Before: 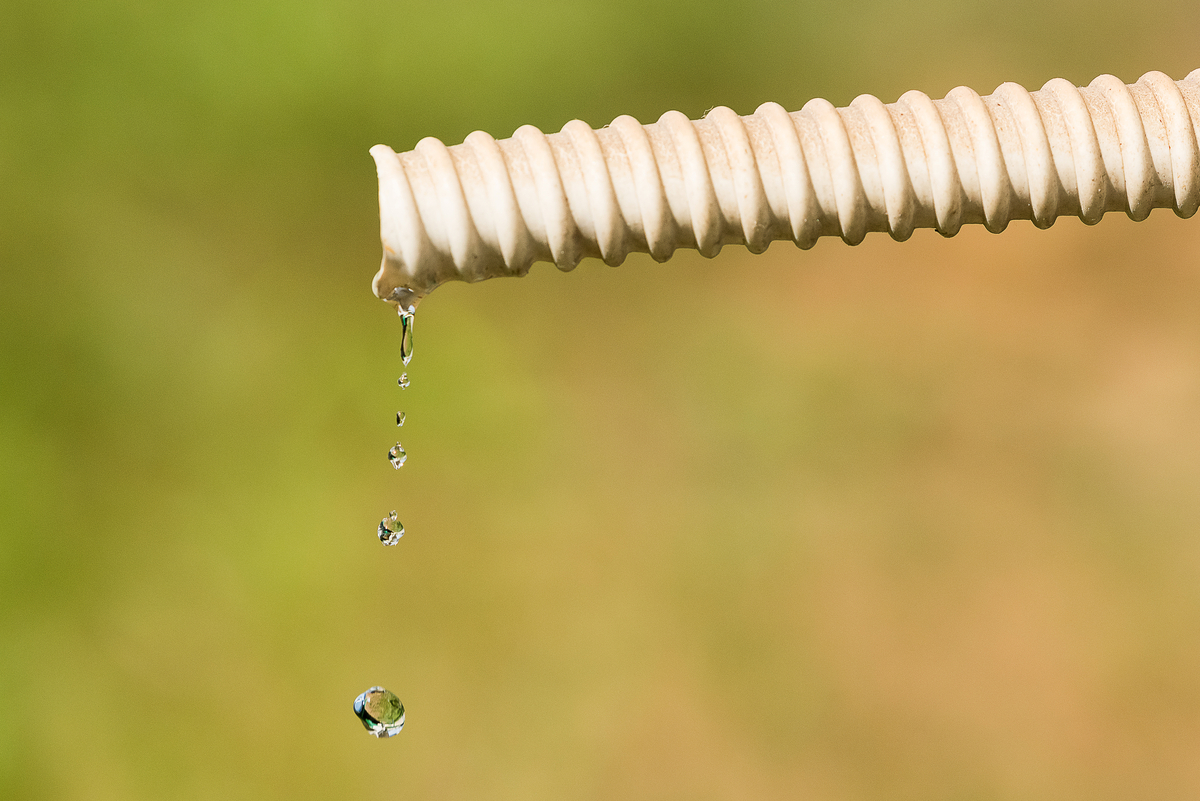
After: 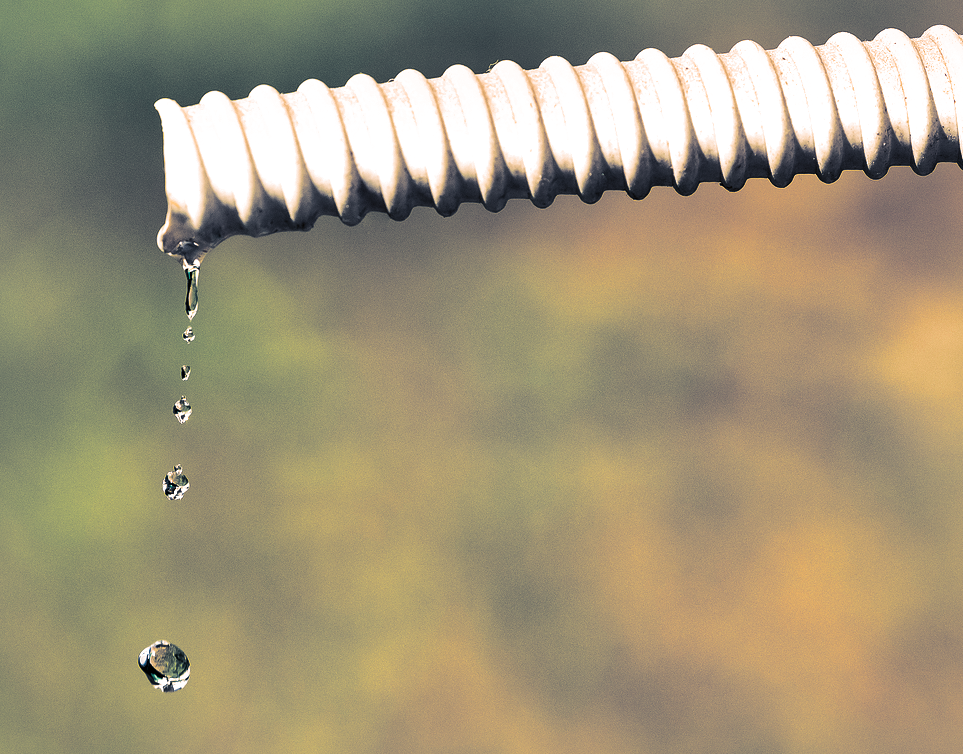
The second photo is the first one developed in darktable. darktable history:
crop and rotate: left 17.959%, top 5.771%, right 1.742%
shadows and highlights: low approximation 0.01, soften with gaussian
tone equalizer: -8 EV -0.417 EV, -7 EV -0.389 EV, -6 EV -0.333 EV, -5 EV -0.222 EV, -3 EV 0.222 EV, -2 EV 0.333 EV, -1 EV 0.389 EV, +0 EV 0.417 EV, edges refinement/feathering 500, mask exposure compensation -1.57 EV, preserve details no
local contrast: mode bilateral grid, contrast 20, coarseness 50, detail 144%, midtone range 0.2
contrast equalizer: octaves 7, y [[0.6 ×6], [0.55 ×6], [0 ×6], [0 ×6], [0 ×6]], mix 0.15
levels: mode automatic, black 0.023%, white 99.97%, levels [0.062, 0.494, 0.925]
split-toning: shadows › hue 226.8°, shadows › saturation 0.56, highlights › hue 28.8°, balance -40, compress 0%
